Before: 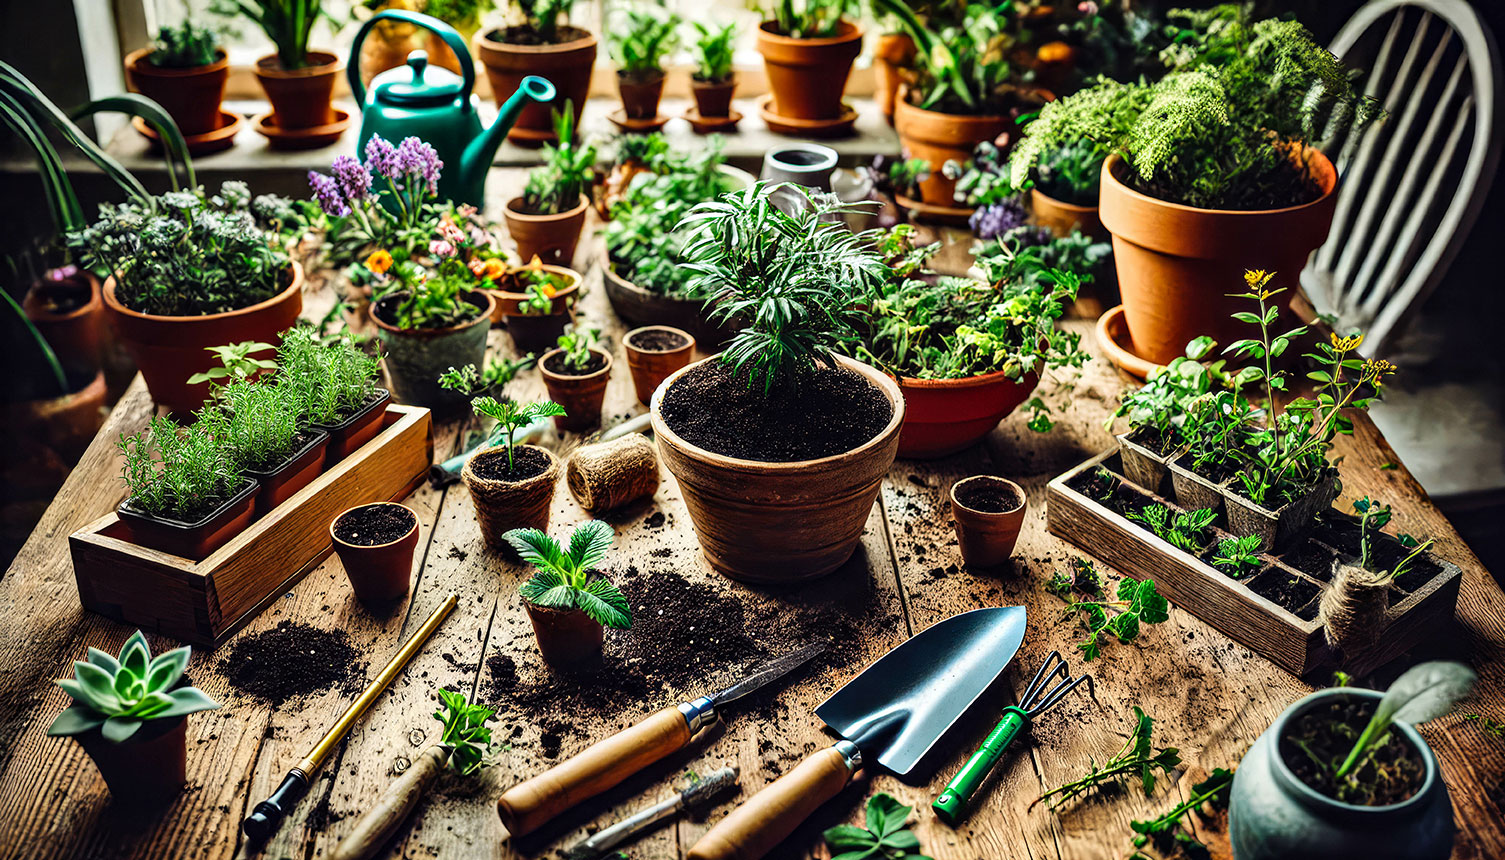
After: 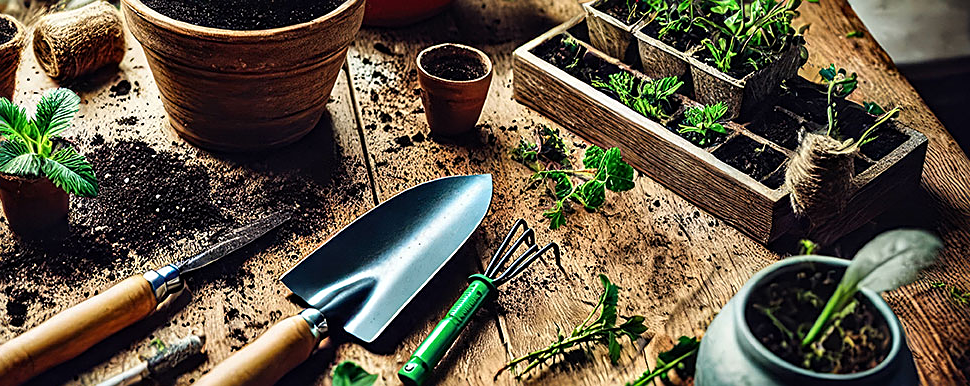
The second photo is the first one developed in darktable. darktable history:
sharpen: on, module defaults
crop and rotate: left 35.526%, top 50.247%, bottom 4.815%
